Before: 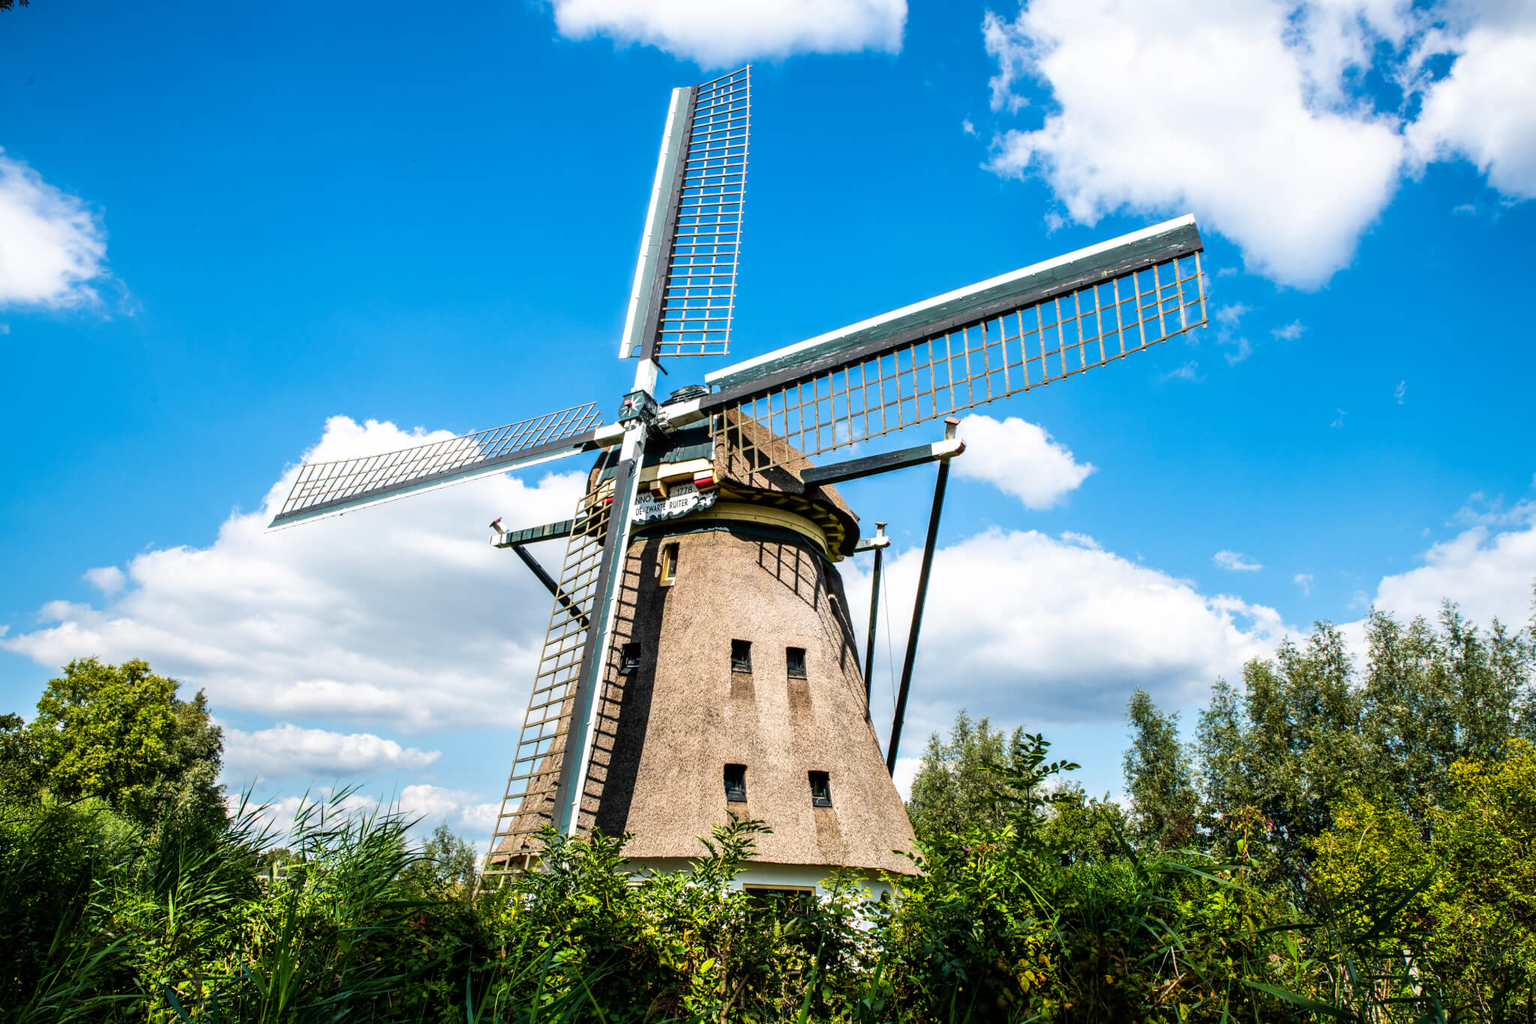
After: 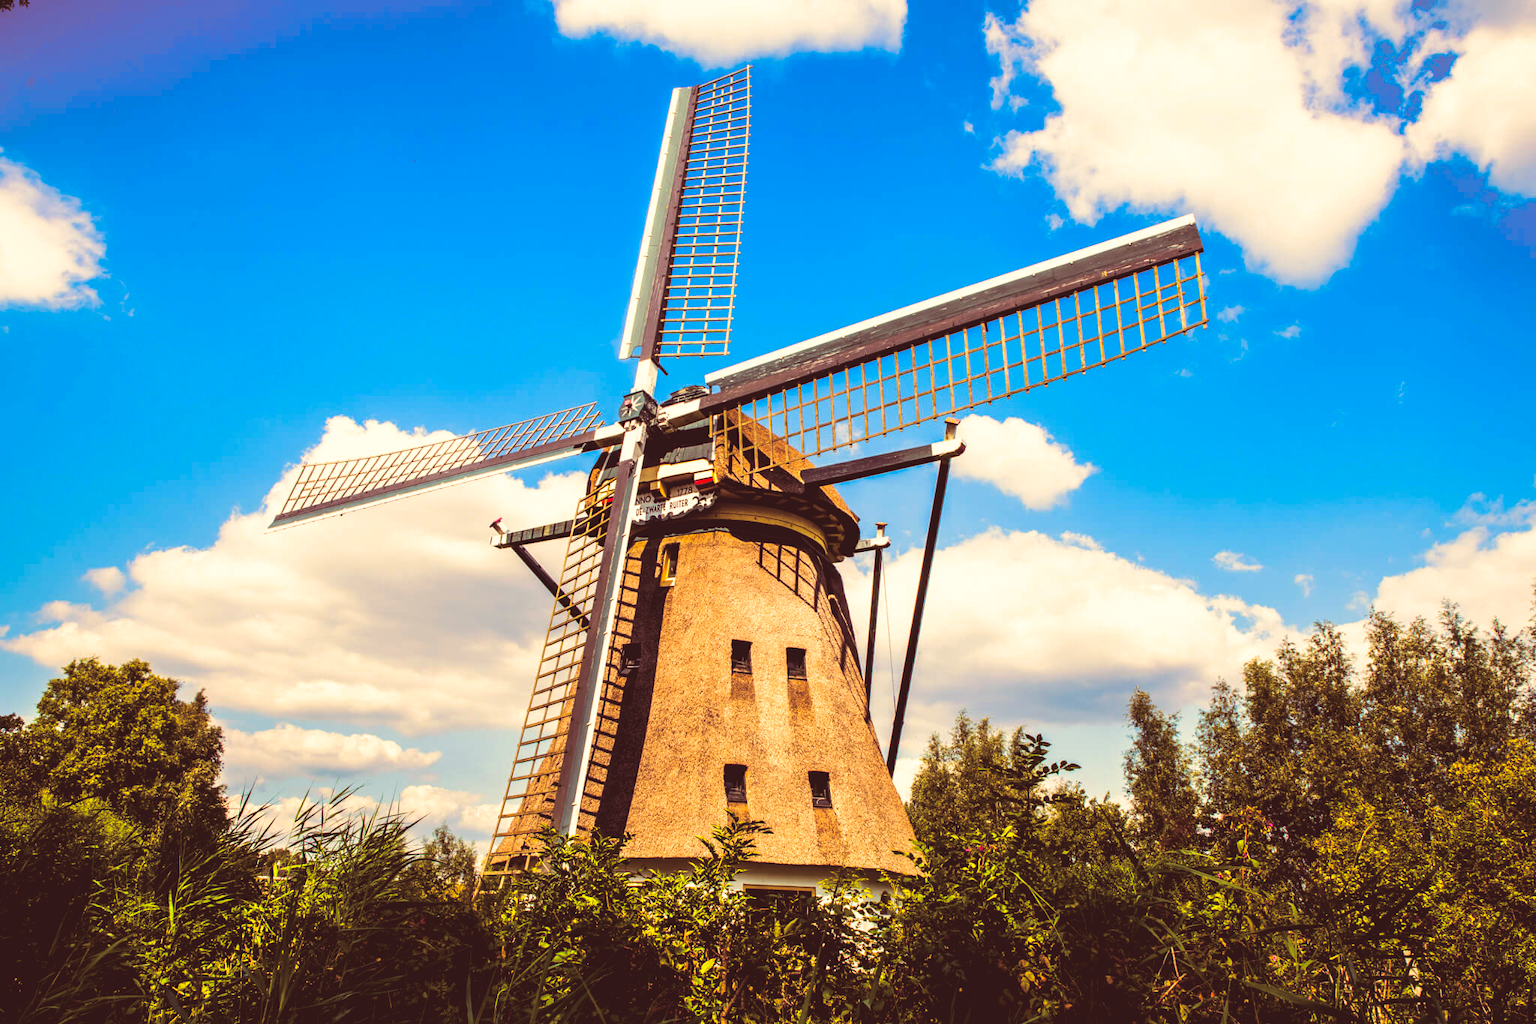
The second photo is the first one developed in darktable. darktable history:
color balance rgb: global offset › luminance -0.37%, perceptual saturation grading › highlights -17.77%, perceptual saturation grading › mid-tones 33.1%, perceptual saturation grading › shadows 50.52%, perceptual brilliance grading › highlights 20%, perceptual brilliance grading › mid-tones 20%, perceptual brilliance grading › shadows -20%, global vibrance 50%
color correction: highlights a* 15, highlights b* 31.55
white balance: red 1.009, blue 0.985
contrast brightness saturation: contrast -0.28
split-toning: compress 20%
